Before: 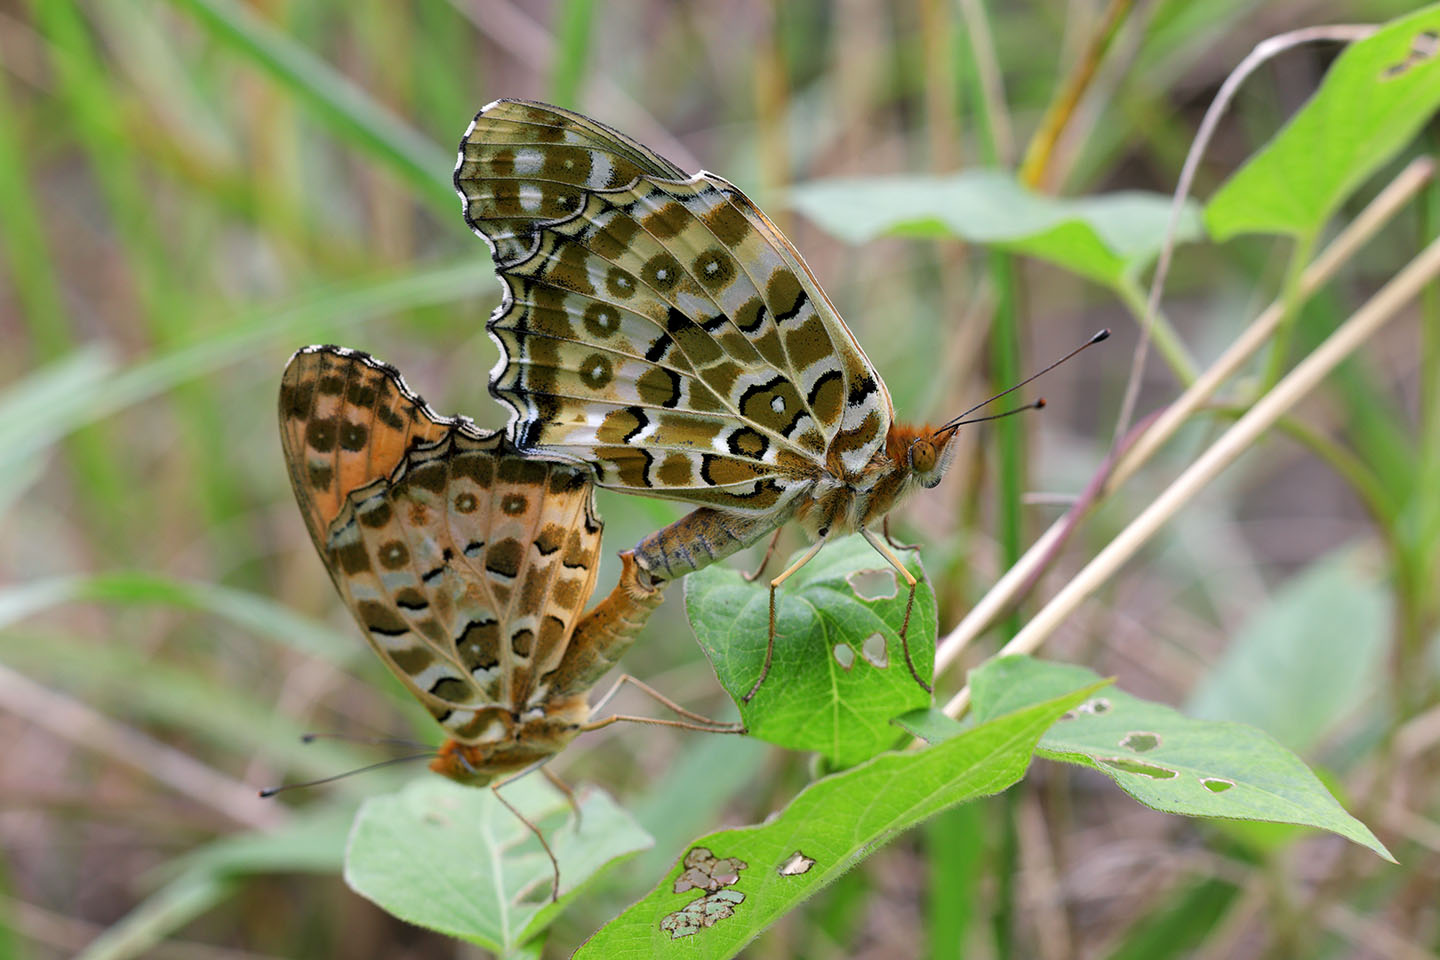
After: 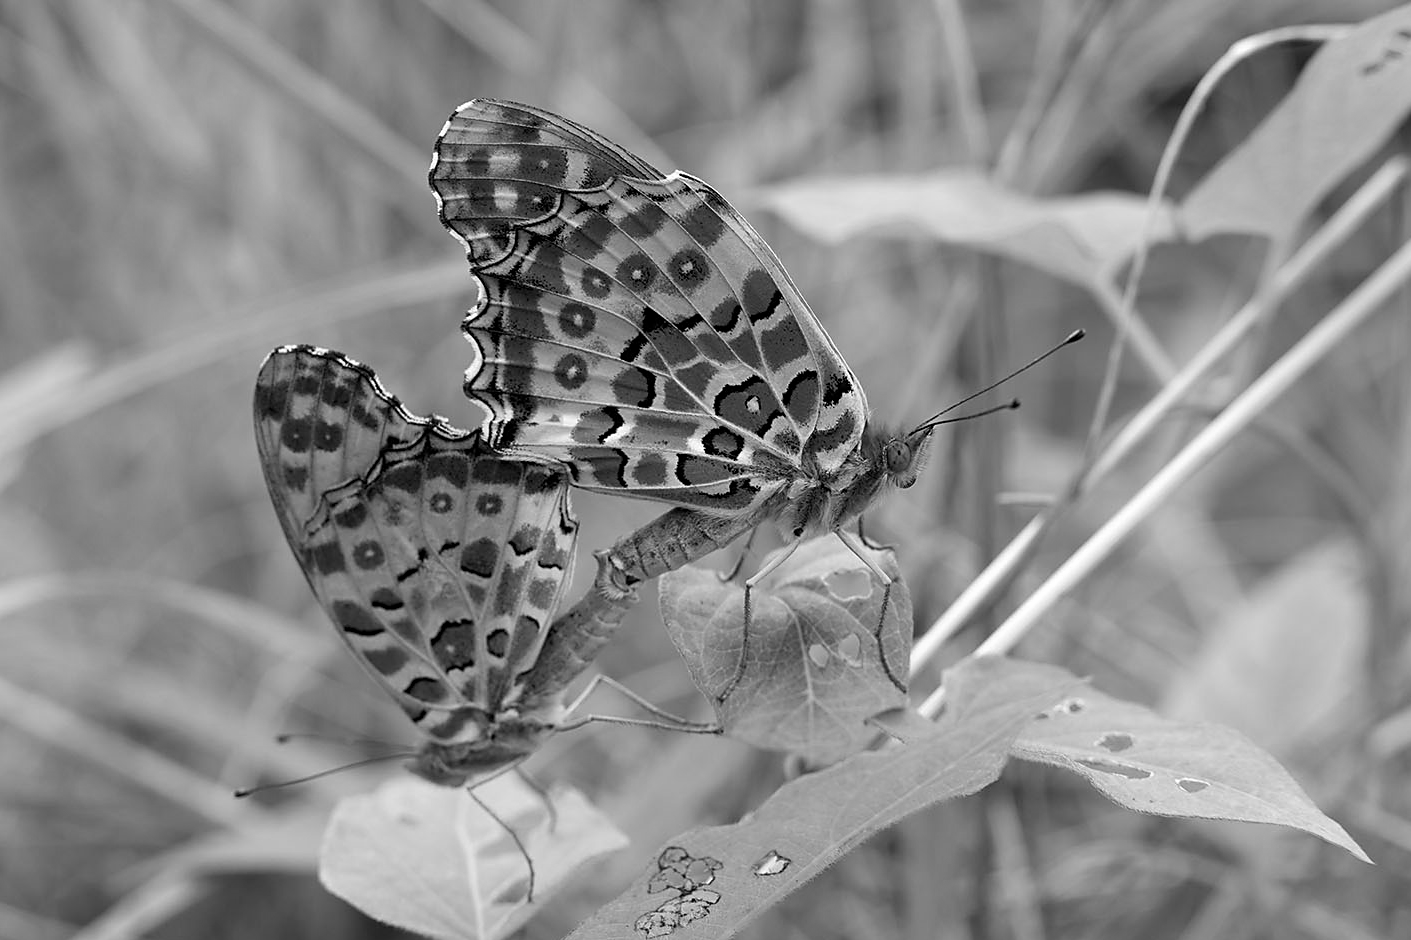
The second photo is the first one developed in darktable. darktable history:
monochrome: on, module defaults
color balance rgb: linear chroma grading › global chroma 10%, perceptual saturation grading › global saturation 30%, global vibrance 10%
crop: left 1.743%, right 0.268%, bottom 2.011%
sharpen: radius 1.864, amount 0.398, threshold 1.271
